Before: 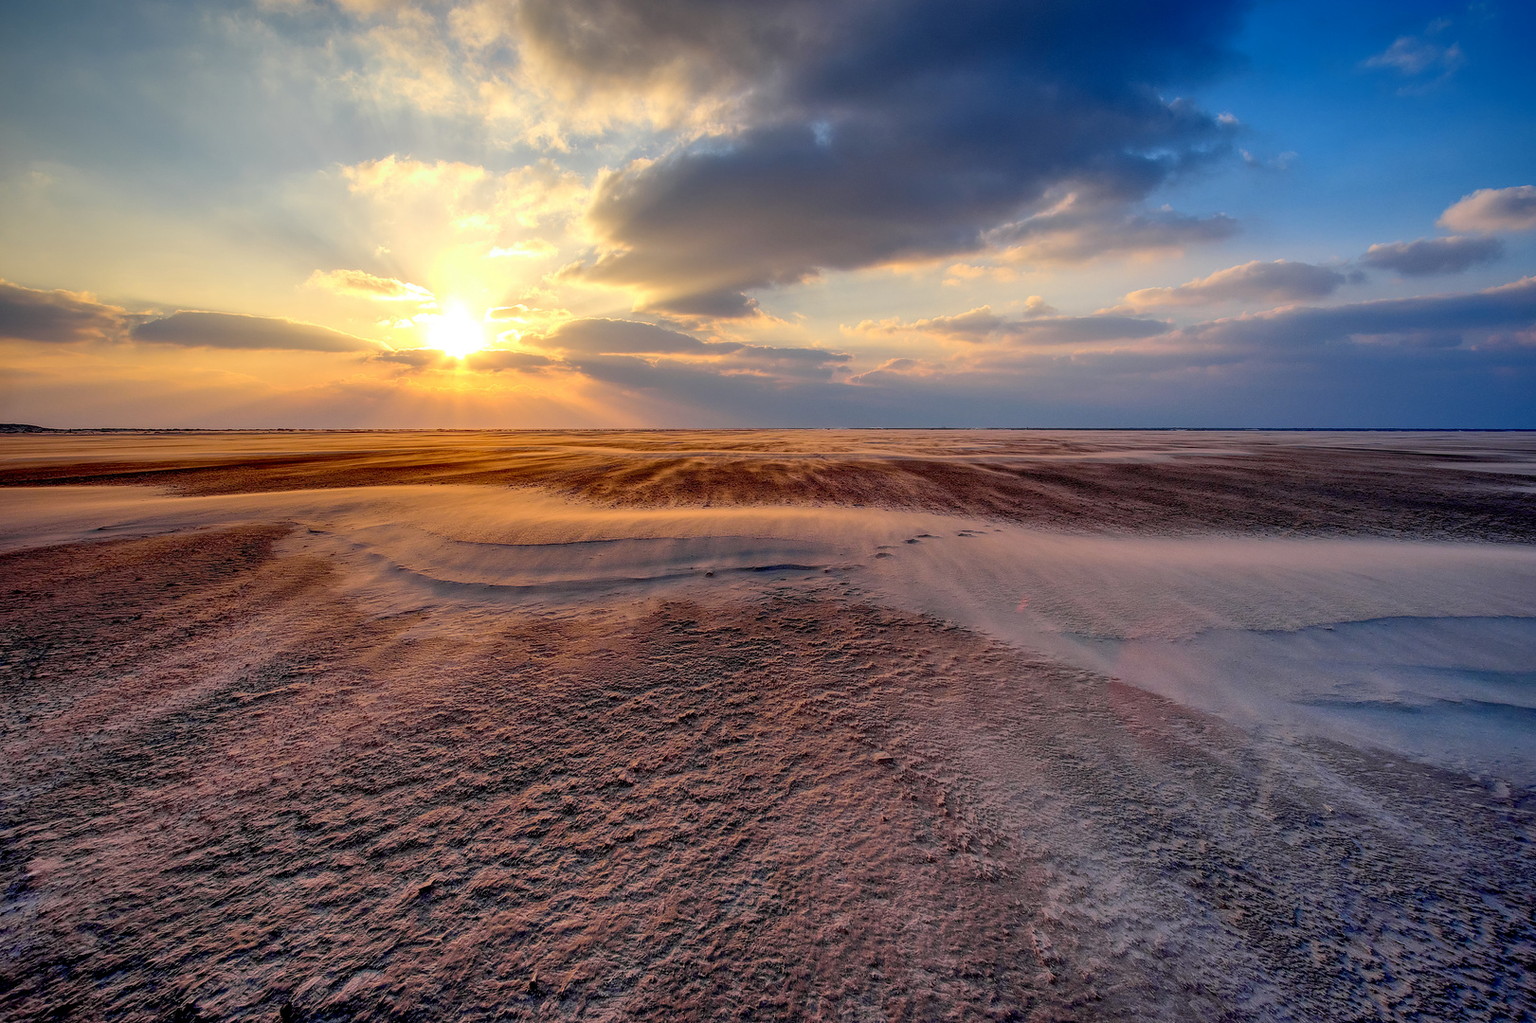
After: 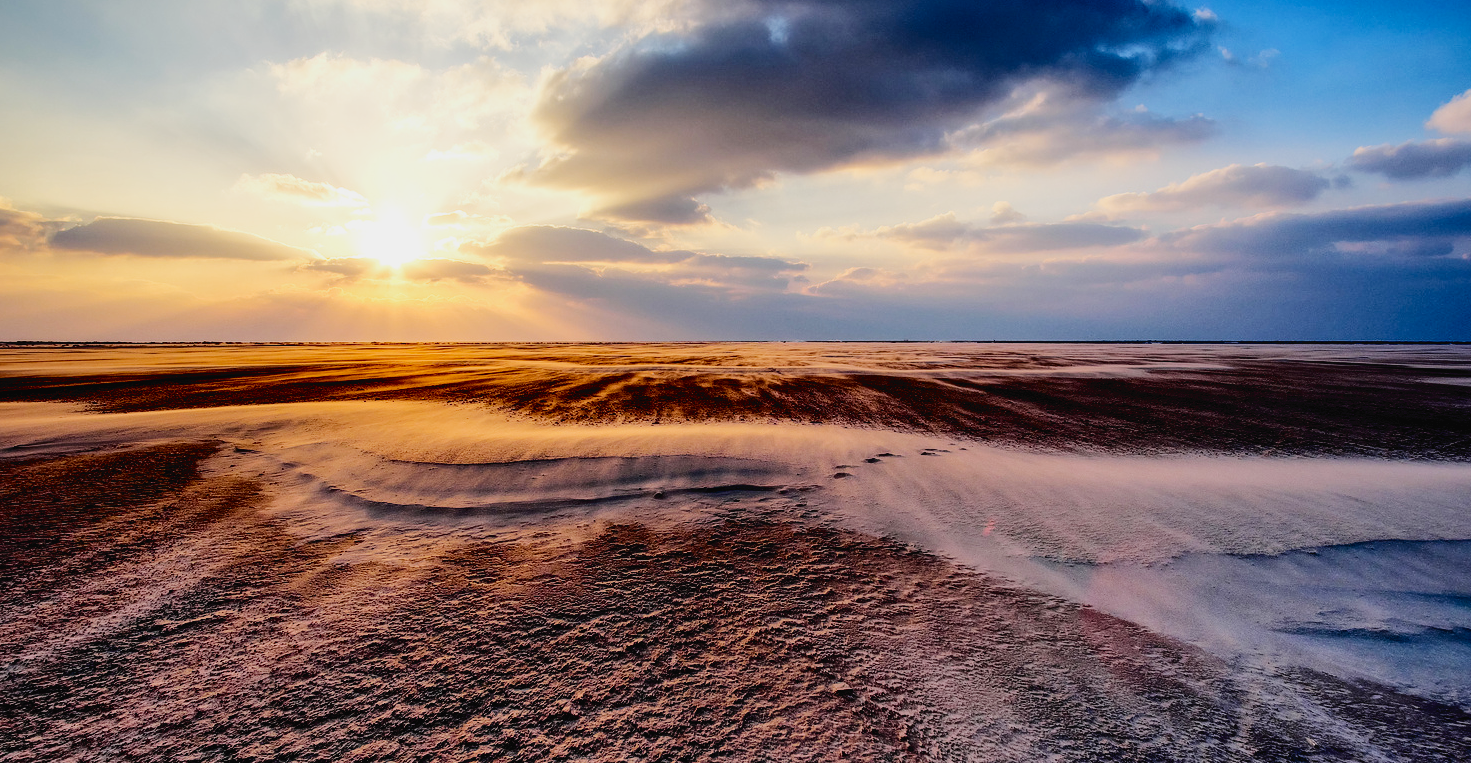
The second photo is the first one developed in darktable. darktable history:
tone curve: curves: ch0 [(0, 0) (0.003, 0.03) (0.011, 0.032) (0.025, 0.035) (0.044, 0.038) (0.069, 0.041) (0.1, 0.058) (0.136, 0.091) (0.177, 0.133) (0.224, 0.181) (0.277, 0.268) (0.335, 0.363) (0.399, 0.461) (0.468, 0.554) (0.543, 0.633) (0.623, 0.709) (0.709, 0.784) (0.801, 0.869) (0.898, 0.938) (1, 1)], color space Lab, independent channels, preserve colors none
filmic rgb: black relative exposure -5.08 EV, white relative exposure 3.95 EV, threshold 3.04 EV, hardness 2.88, contrast 1.301, add noise in highlights 0.001, preserve chrominance no, color science v3 (2019), use custom middle-gray values true, contrast in highlights soft, enable highlight reconstruction true
crop: left 5.566%, top 10.324%, right 3.645%, bottom 18.959%
